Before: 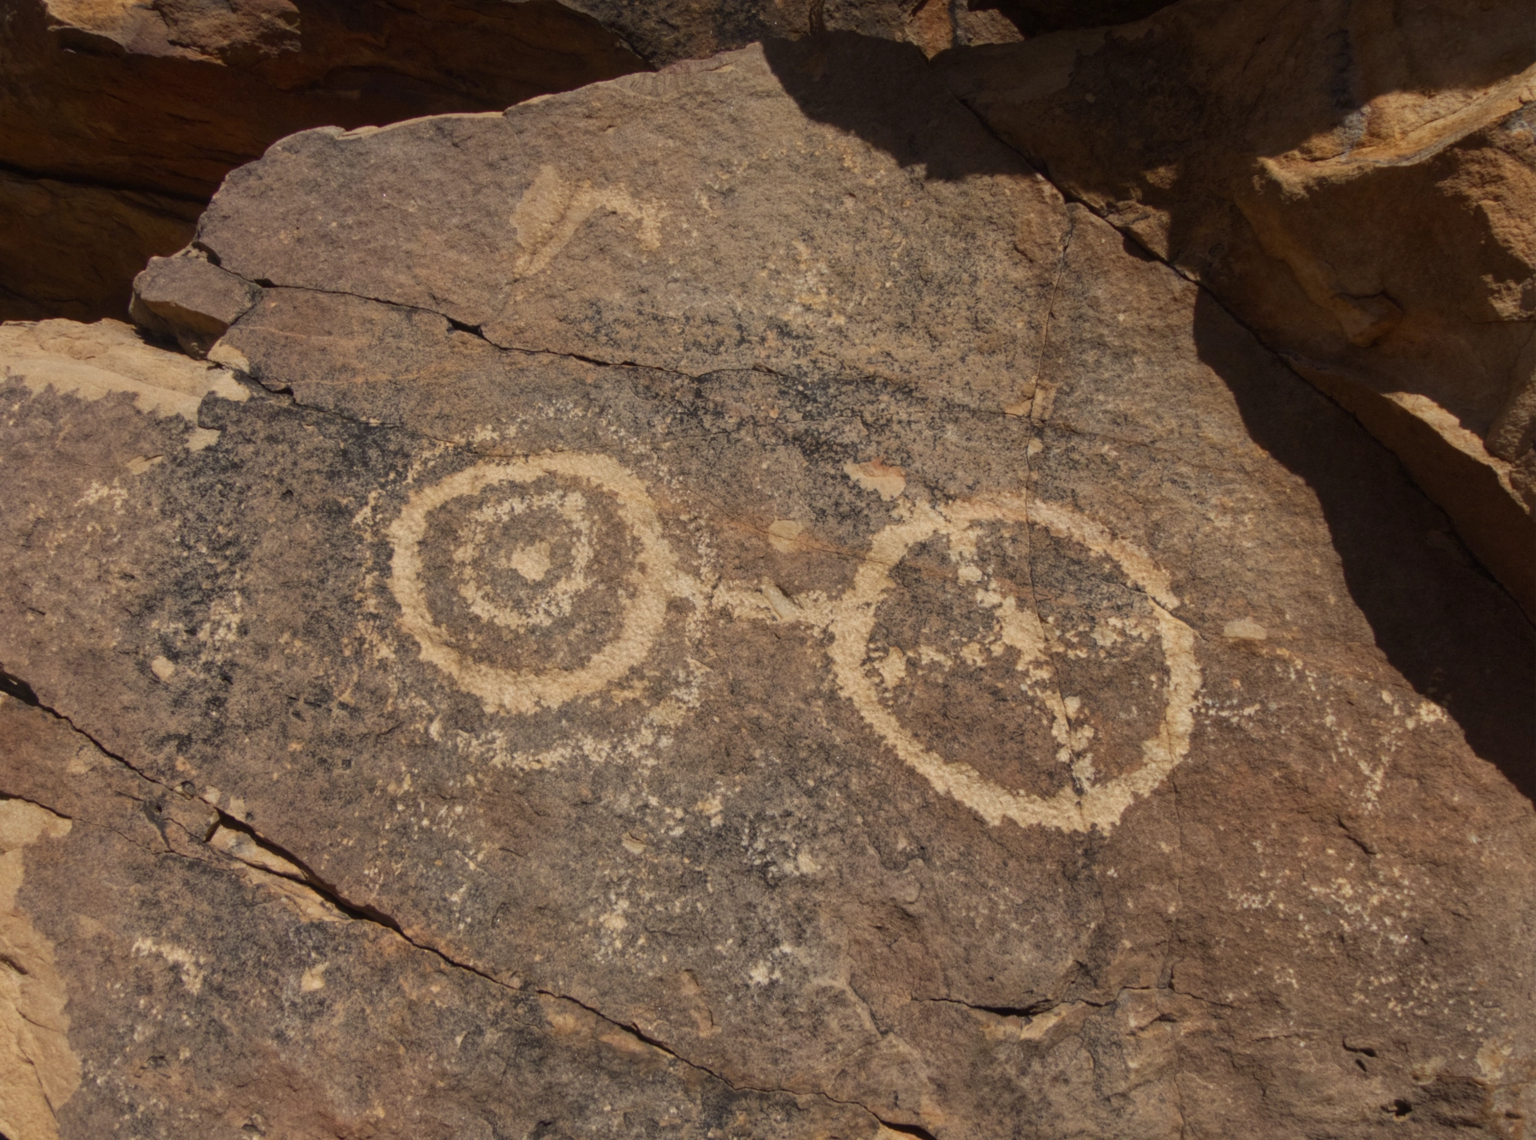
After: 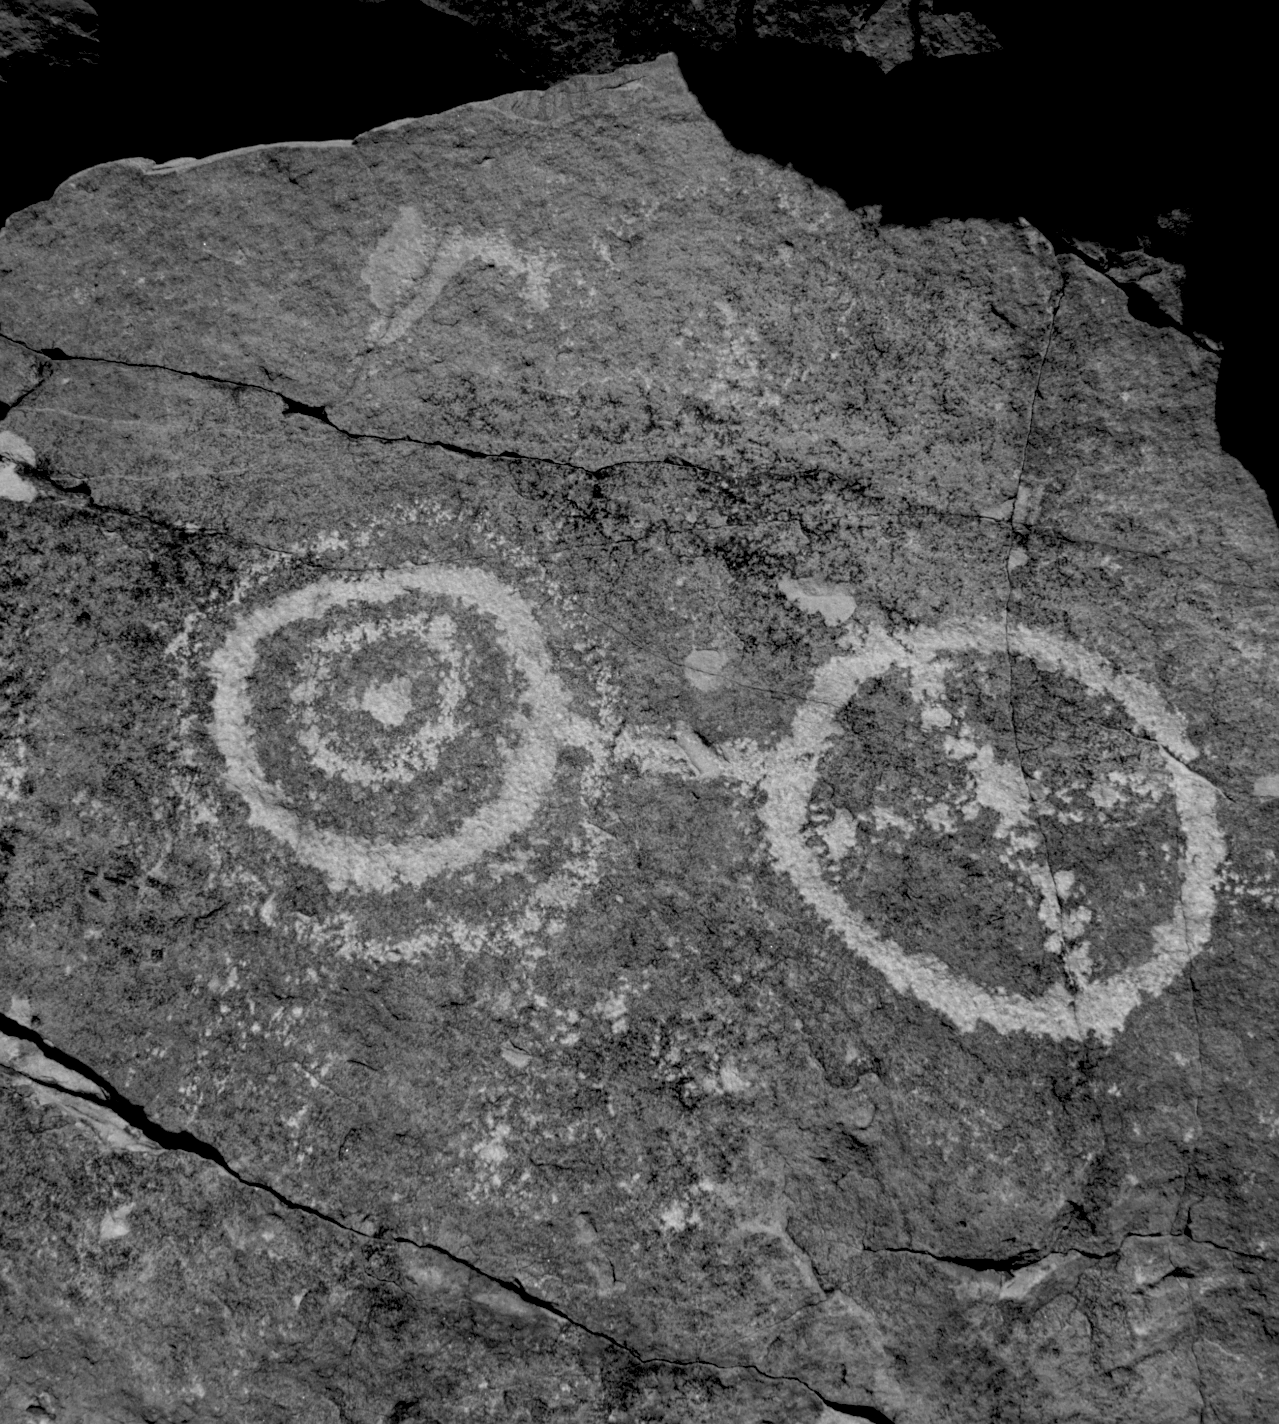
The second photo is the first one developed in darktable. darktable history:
rgb levels: levels [[0.034, 0.472, 0.904], [0, 0.5, 1], [0, 0.5, 1]]
crop and rotate: left 14.385%, right 18.948%
monochrome: a 26.22, b 42.67, size 0.8
local contrast: highlights 100%, shadows 100%, detail 120%, midtone range 0.2
sharpen: radius 1
